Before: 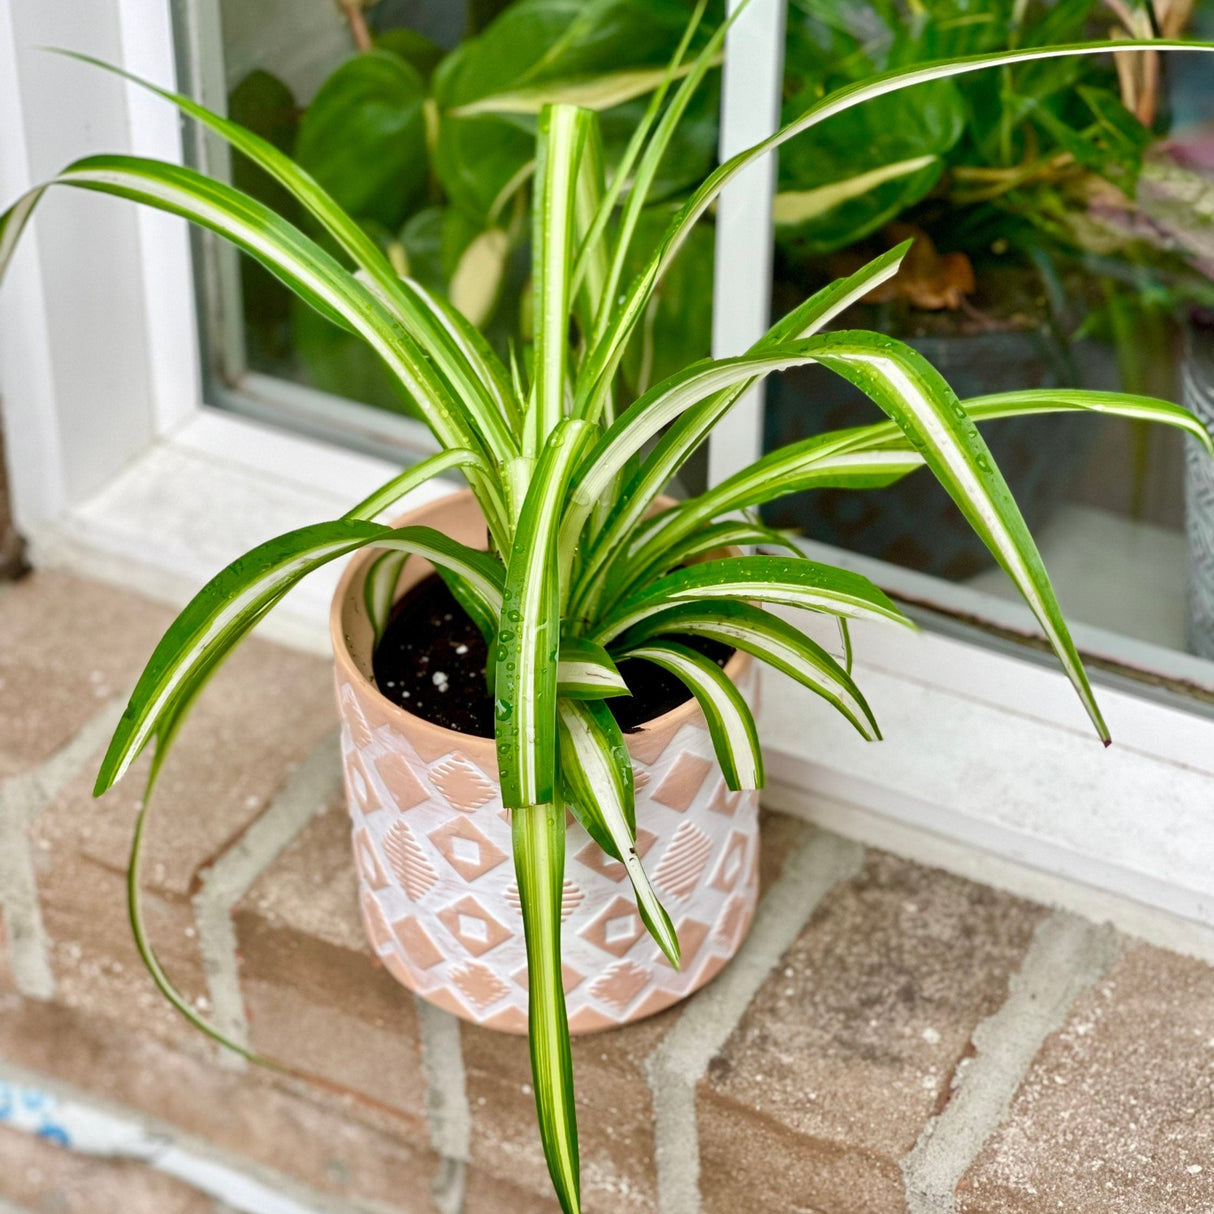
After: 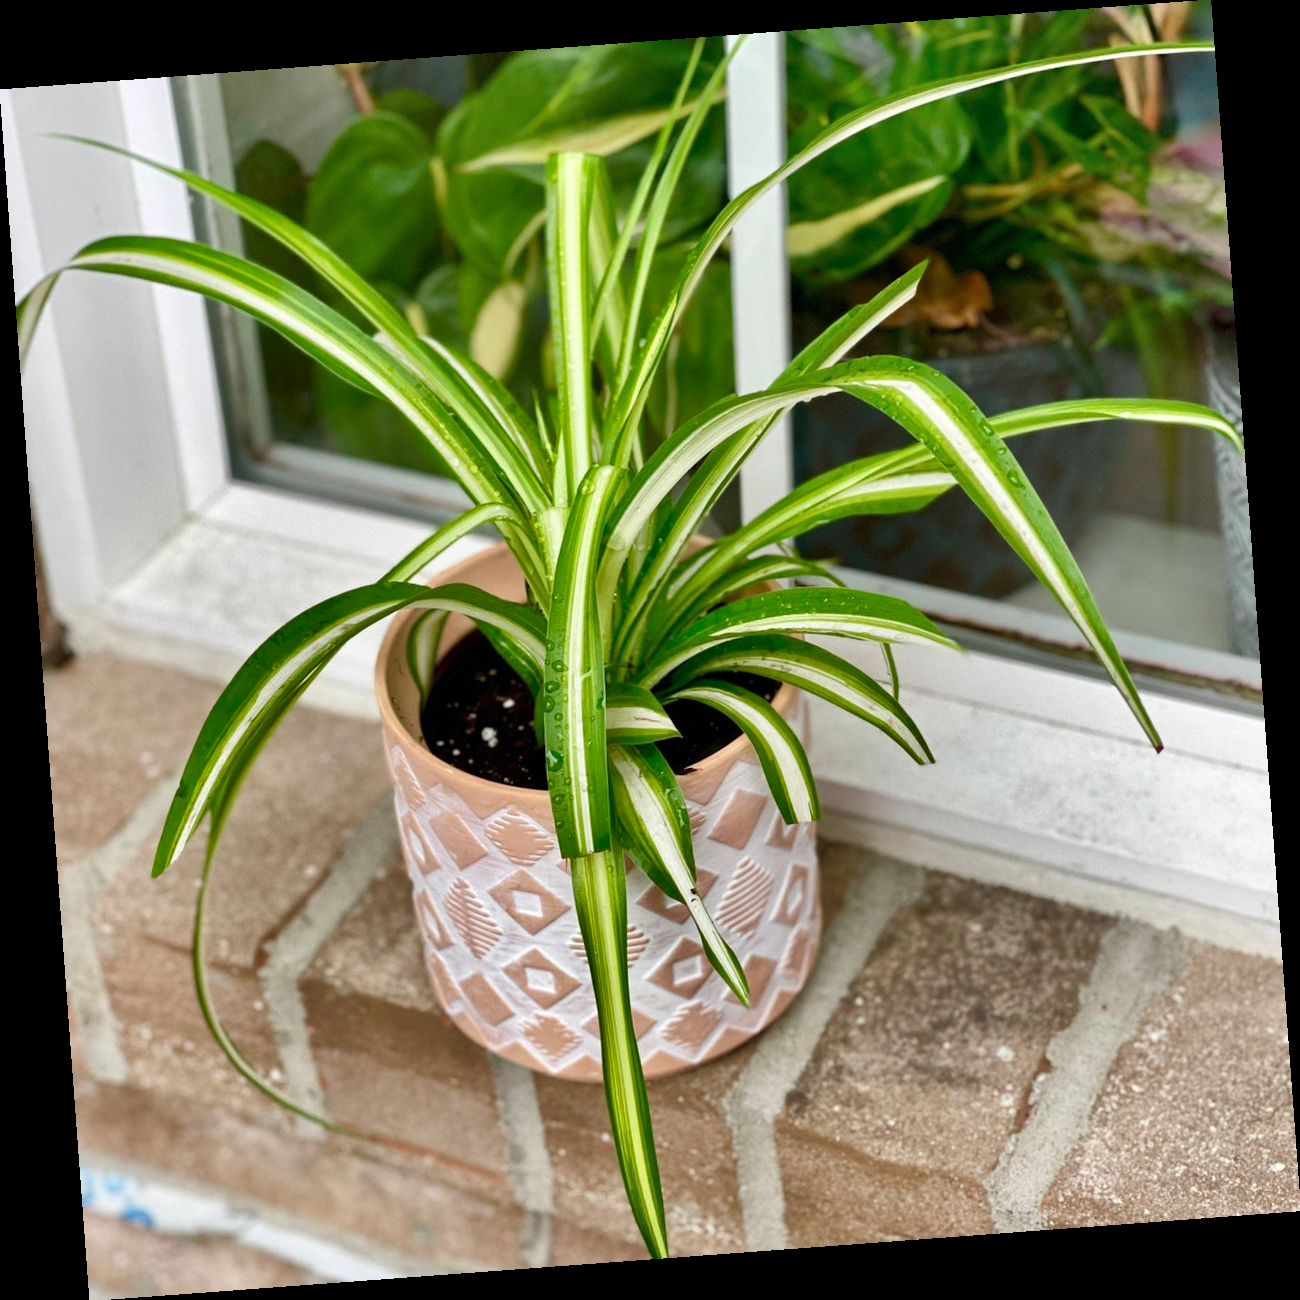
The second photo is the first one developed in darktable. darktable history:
rotate and perspective: rotation -4.25°, automatic cropping off
shadows and highlights: shadows 24.5, highlights -78.15, soften with gaussian
